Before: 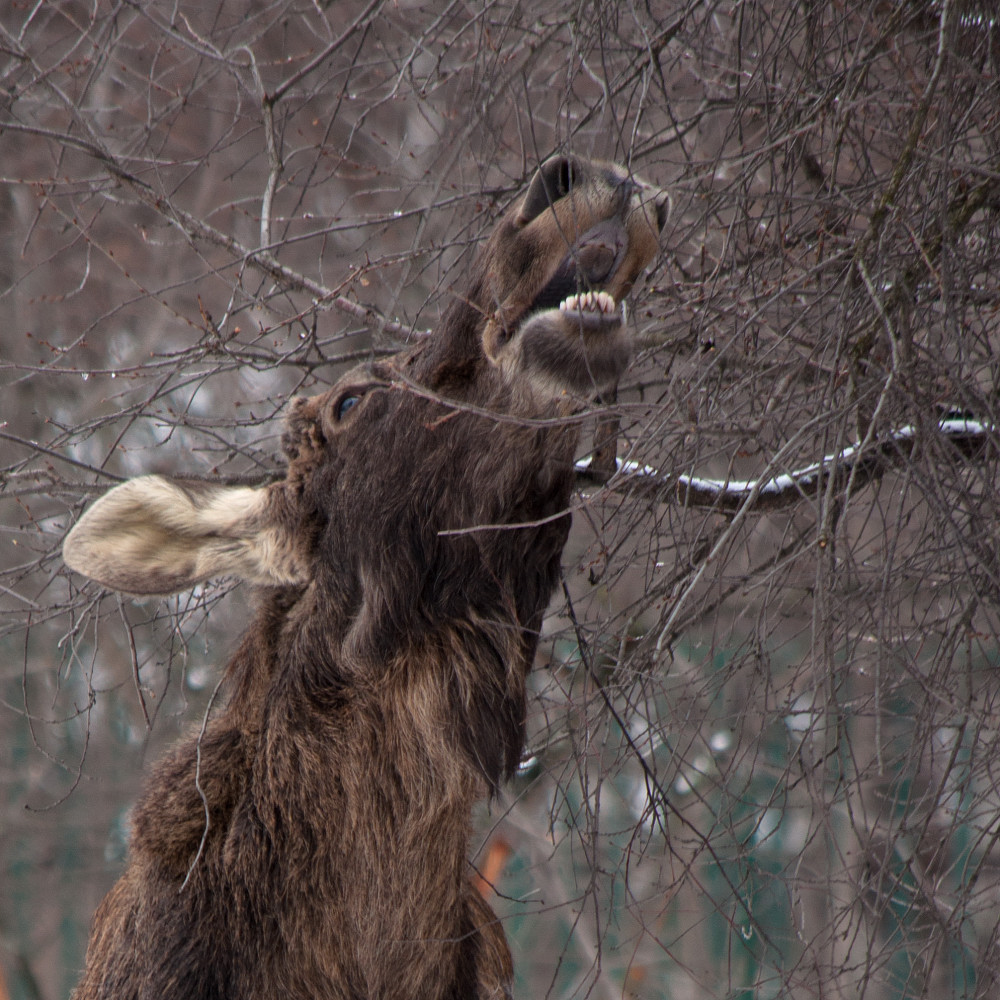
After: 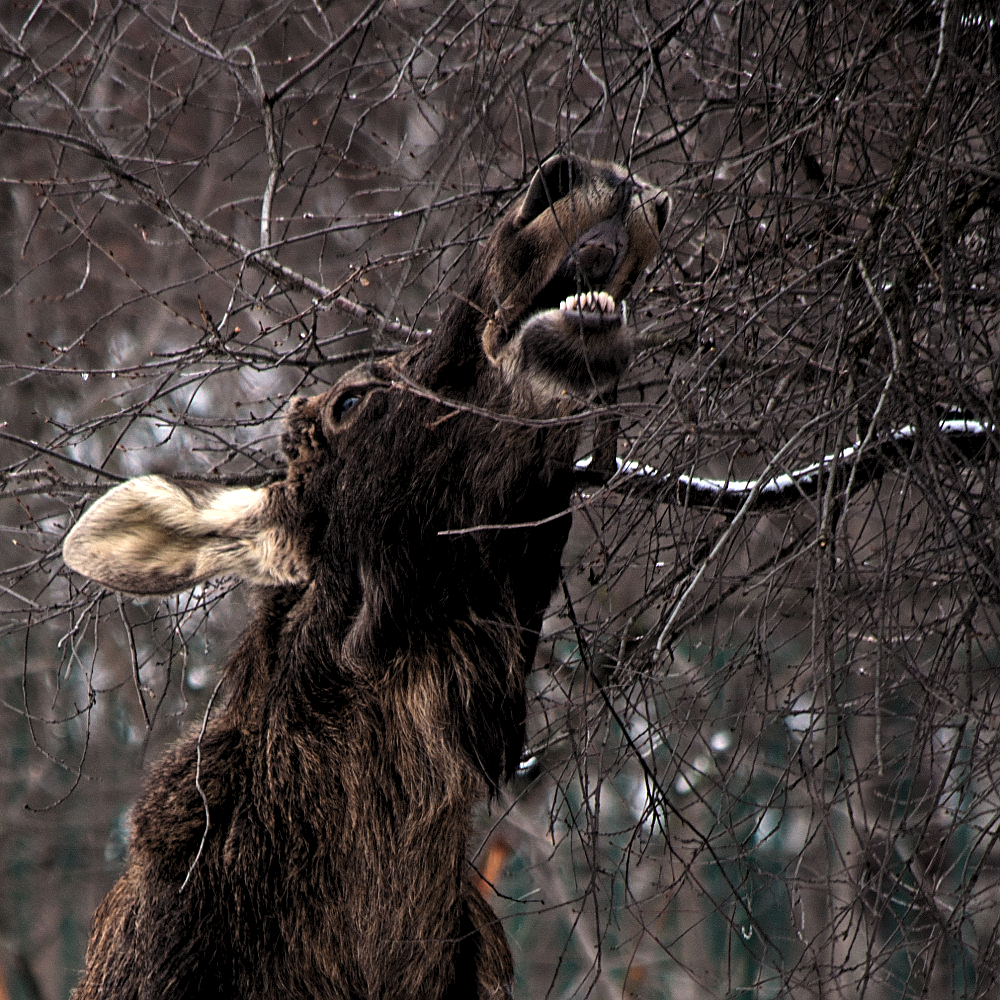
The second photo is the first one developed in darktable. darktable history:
tone equalizer: -8 EV -0.412 EV, -7 EV -0.41 EV, -6 EV -0.294 EV, -5 EV -0.214 EV, -3 EV 0.224 EV, -2 EV 0.349 EV, -1 EV 0.41 EV, +0 EV 0.445 EV, edges refinement/feathering 500, mask exposure compensation -1.57 EV, preserve details no
levels: levels [0.116, 0.574, 1]
sharpen: on, module defaults
color balance rgb: highlights gain › luminance 15.055%, perceptual saturation grading › global saturation 0.158%, global vibrance 39.154%
exposure: compensate exposure bias true, compensate highlight preservation false
